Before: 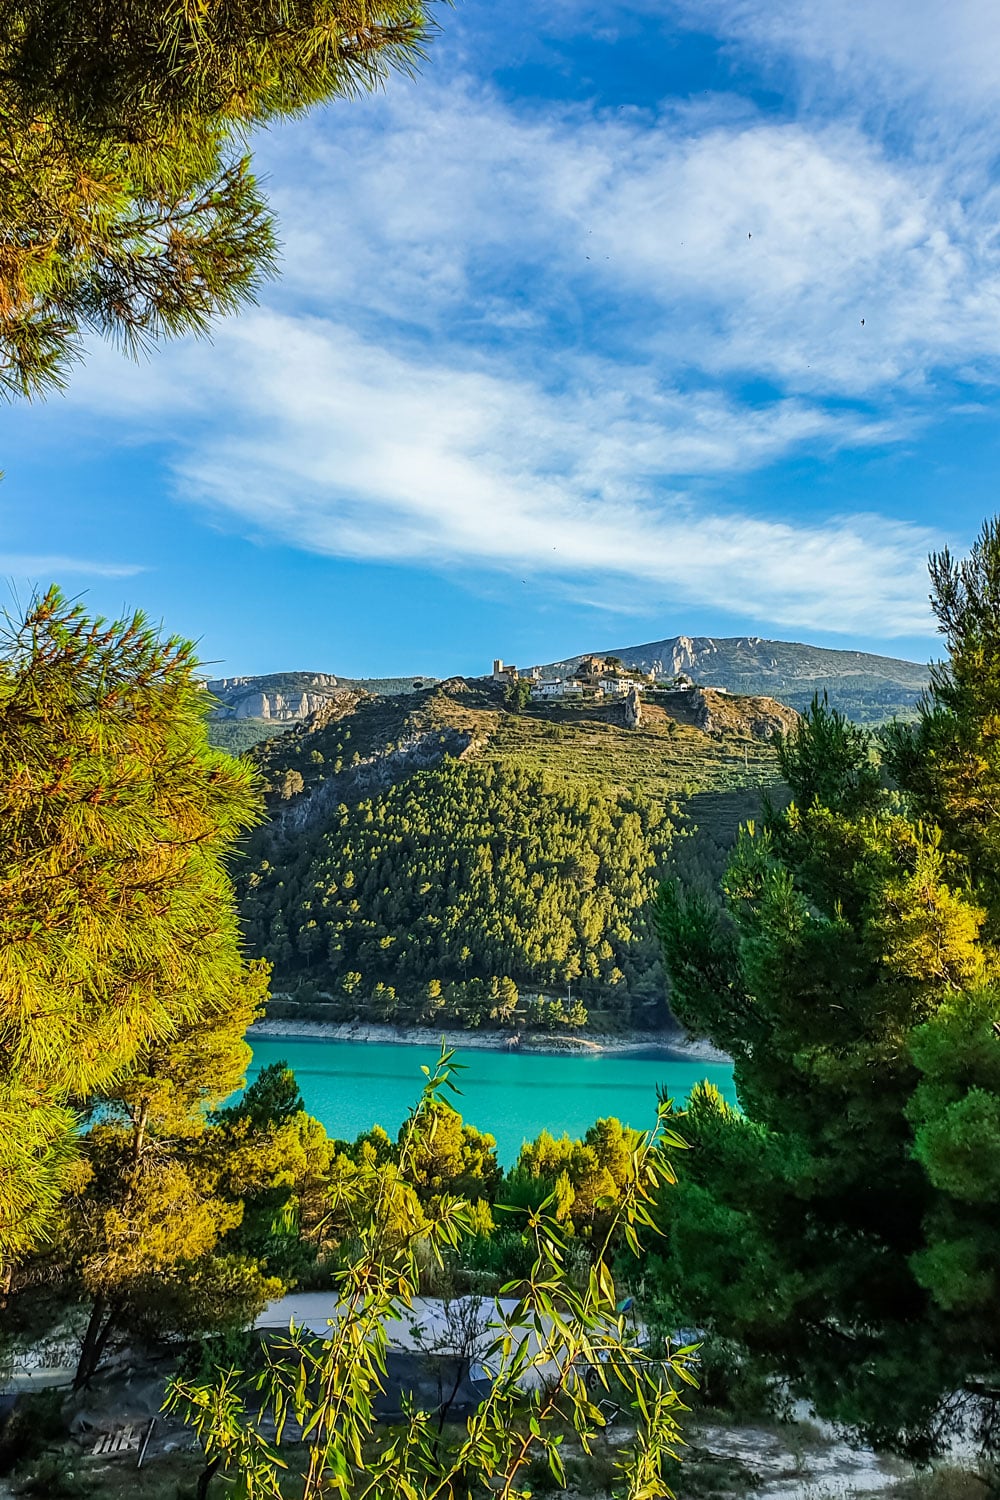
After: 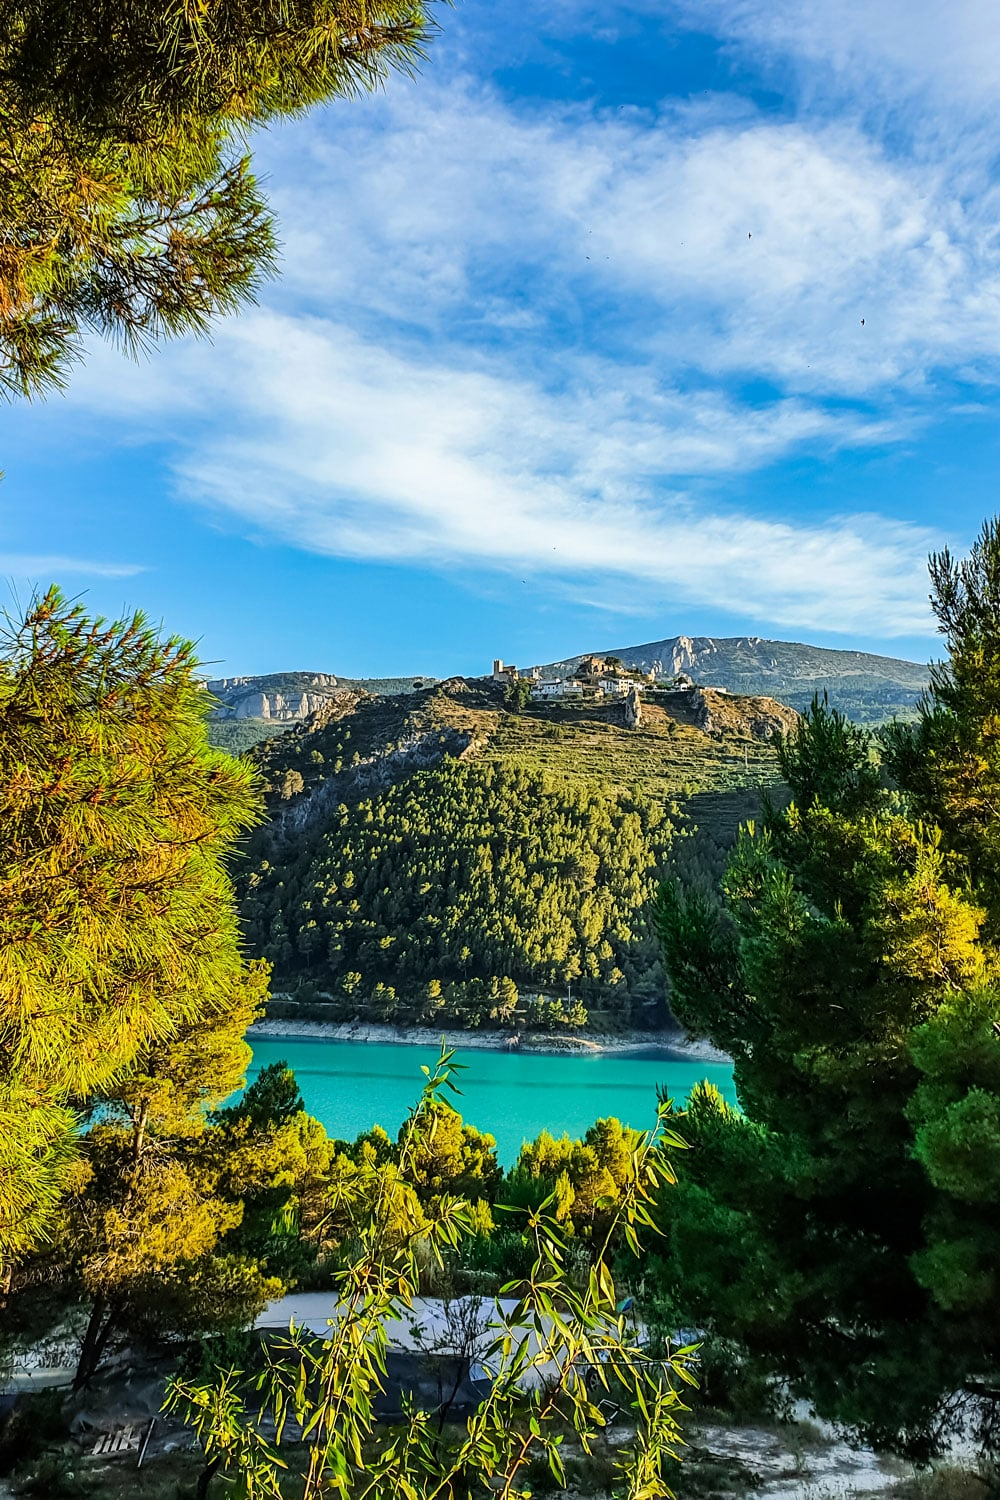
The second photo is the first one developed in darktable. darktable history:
tone curve: curves: ch0 [(0, 0) (0.037, 0.025) (0.131, 0.093) (0.275, 0.256) (0.497, 0.51) (0.617, 0.643) (0.704, 0.732) (0.813, 0.832) (0.911, 0.925) (0.997, 0.995)]; ch1 [(0, 0) (0.301, 0.3) (0.444, 0.45) (0.493, 0.495) (0.507, 0.503) (0.534, 0.533) (0.582, 0.58) (0.658, 0.693) (0.746, 0.77) (1, 1)]; ch2 [(0, 0) (0.246, 0.233) (0.36, 0.352) (0.415, 0.418) (0.476, 0.492) (0.502, 0.504) (0.525, 0.518) (0.539, 0.544) (0.586, 0.602) (0.634, 0.651) (0.706, 0.727) (0.853, 0.852) (1, 0.951)]
